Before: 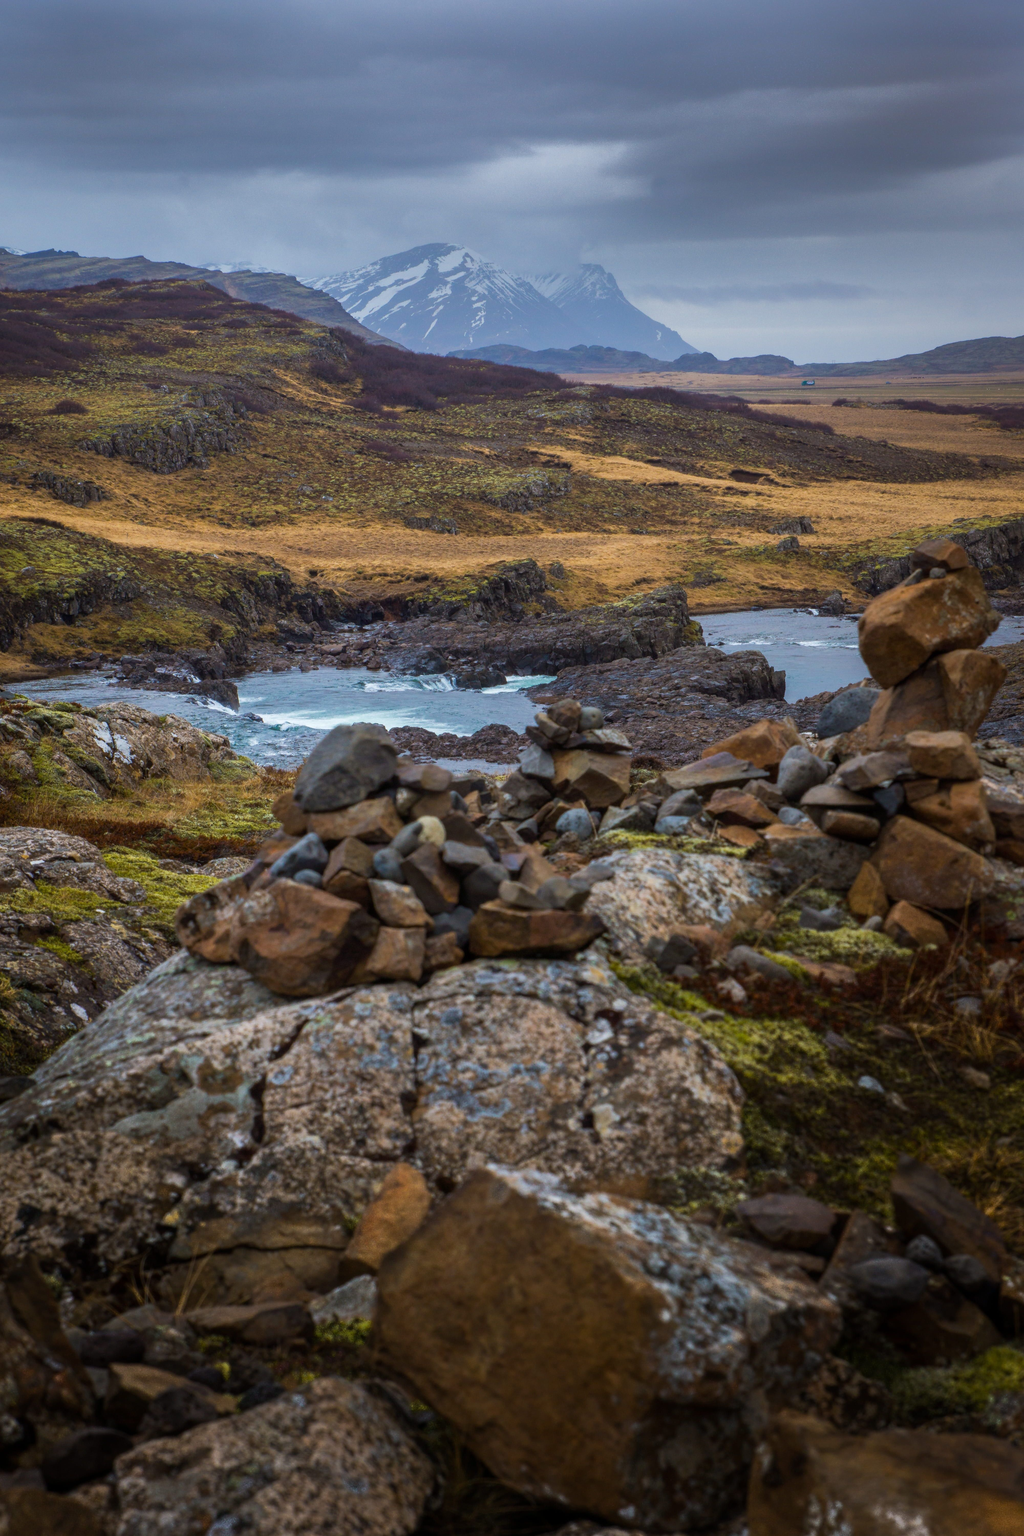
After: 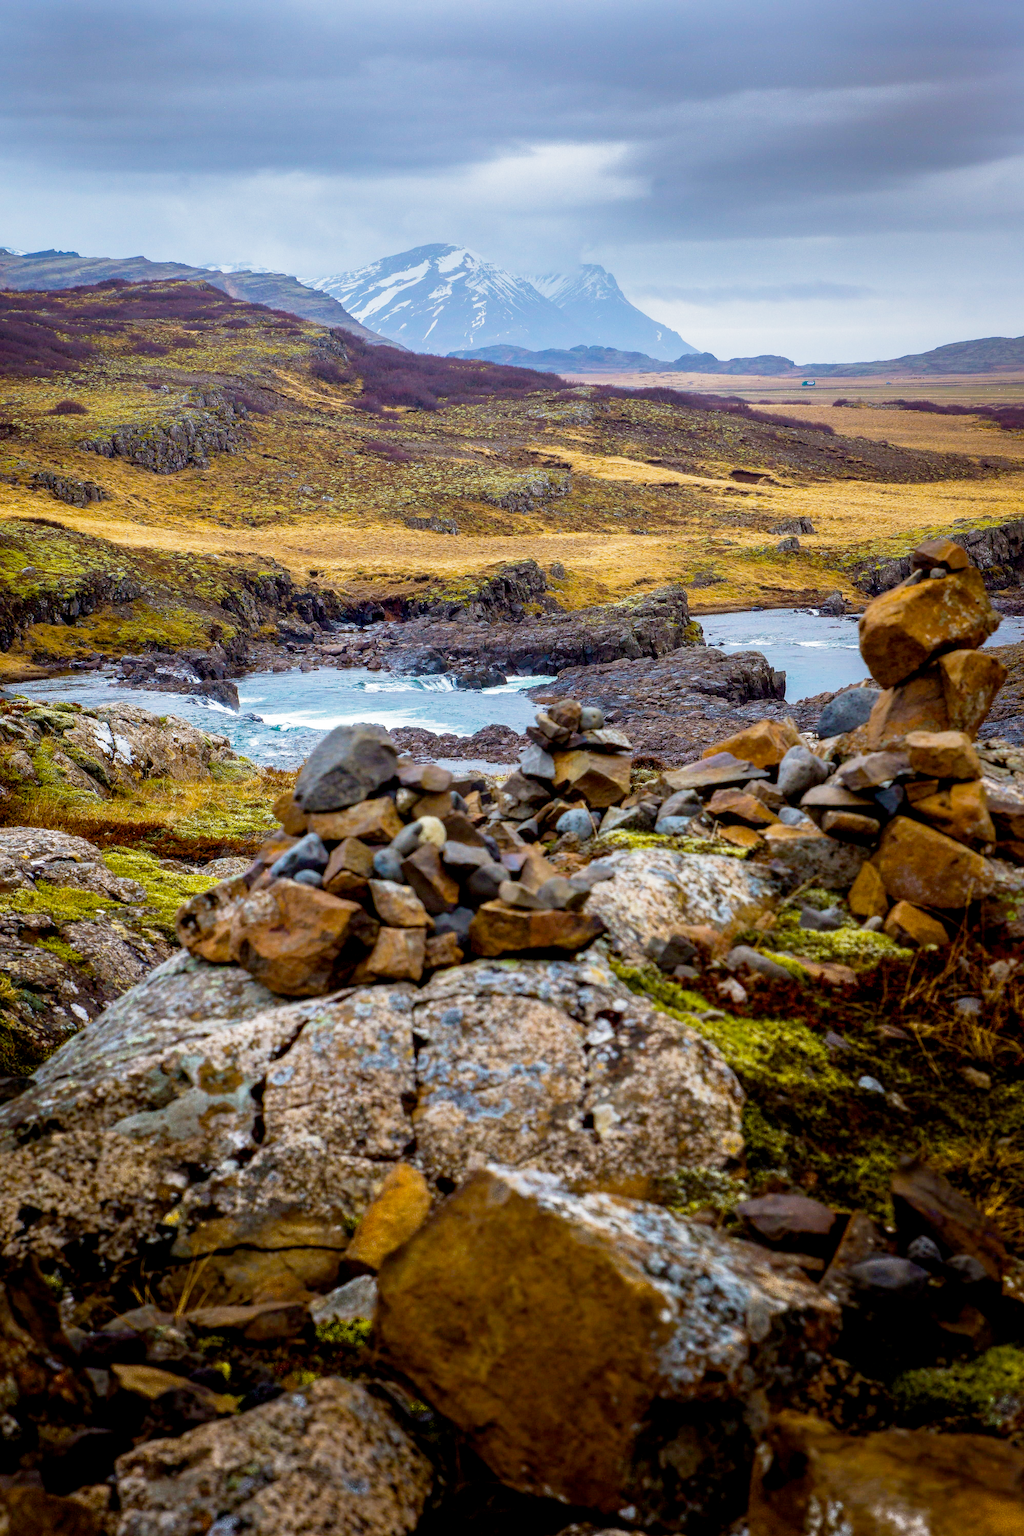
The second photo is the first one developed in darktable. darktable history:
filmic rgb: middle gray luminance 18.23%, black relative exposure -9.03 EV, white relative exposure 3.7 EV, target black luminance 0%, hardness 4.92, latitude 67.81%, contrast 0.949, highlights saturation mix 20.49%, shadows ↔ highlights balance 21.56%, add noise in highlights 0.001, preserve chrominance no, color science v3 (2019), use custom middle-gray values true, contrast in highlights soft
color balance rgb: perceptual saturation grading › global saturation 19.906%, perceptual brilliance grading › global brilliance 30.047%, global vibrance 20%
exposure: black level correction 0.005, exposure 0.28 EV, compensate highlight preservation false
sharpen: on, module defaults
